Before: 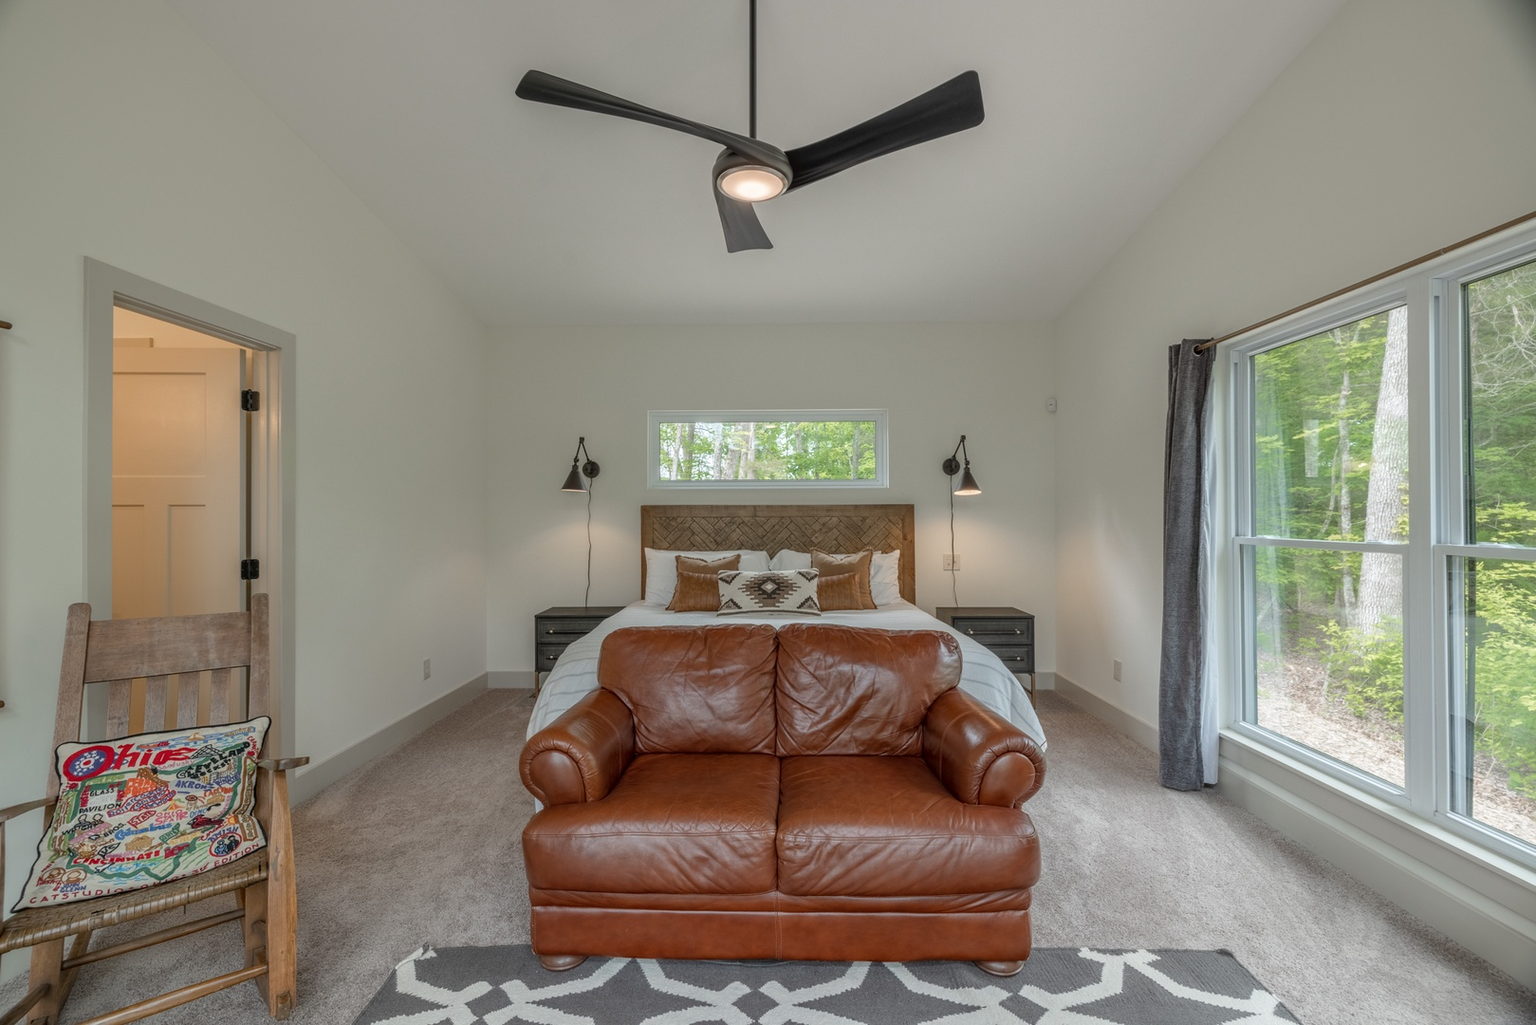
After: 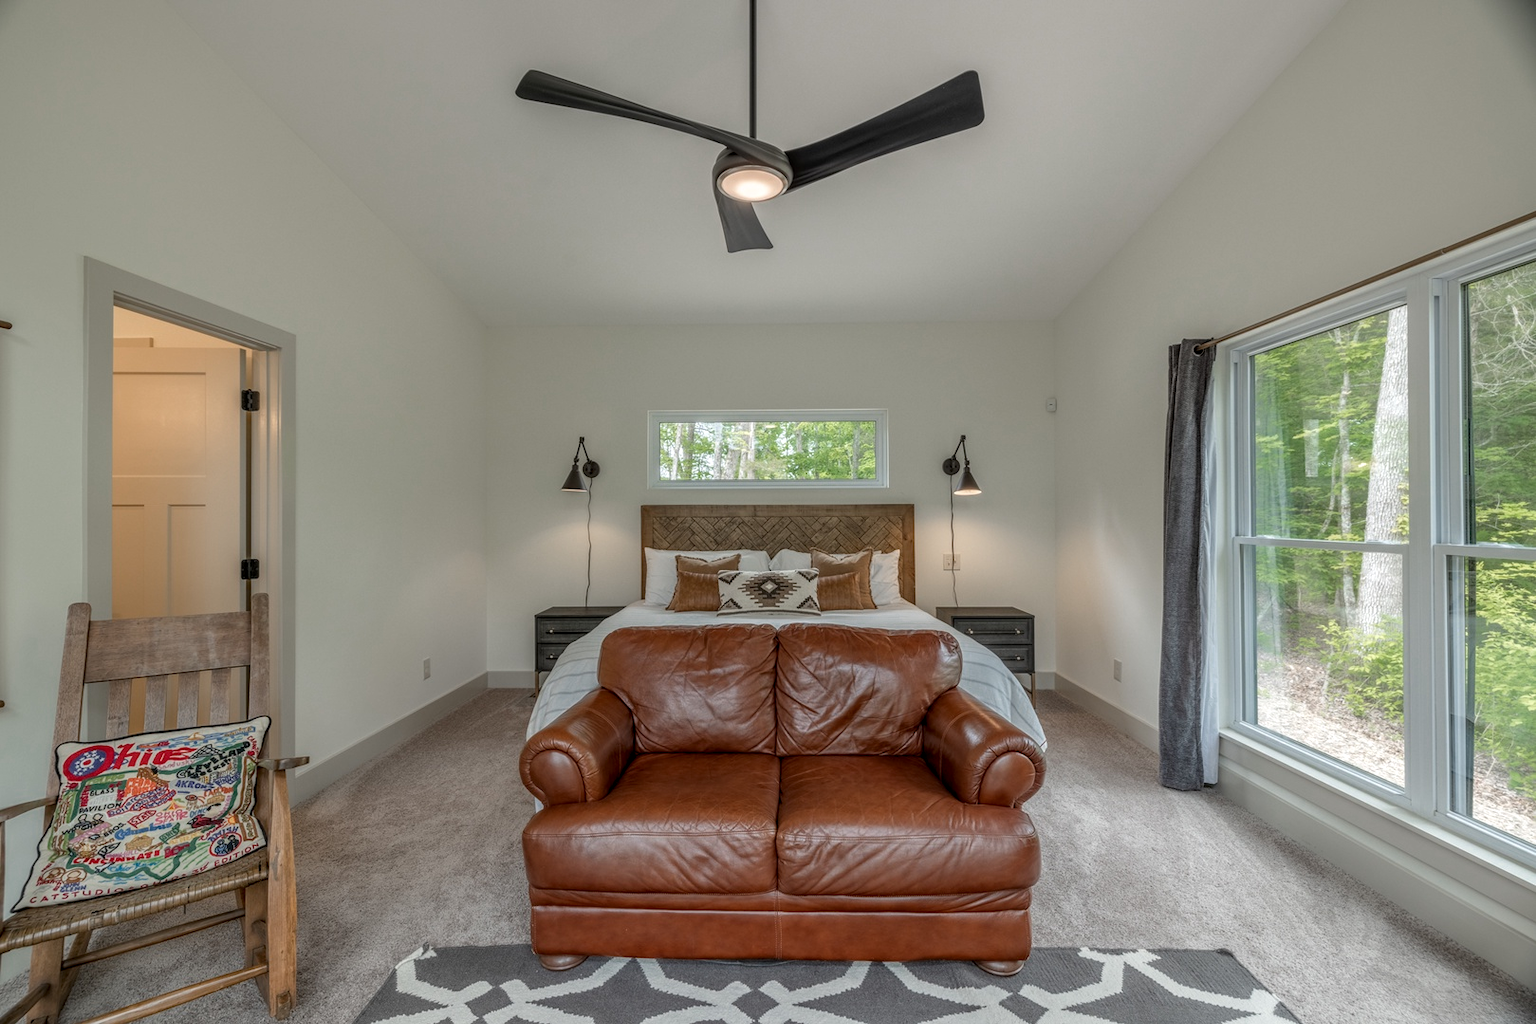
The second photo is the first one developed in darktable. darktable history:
local contrast: on, module defaults
color zones: curves: ch0 [(0.25, 0.5) (0.636, 0.25) (0.75, 0.5)]
